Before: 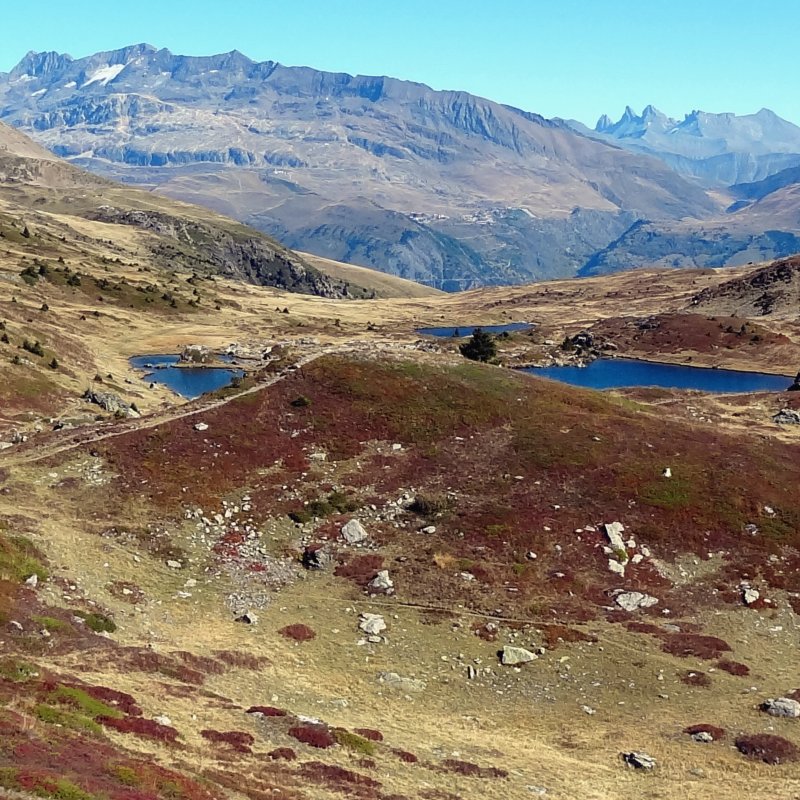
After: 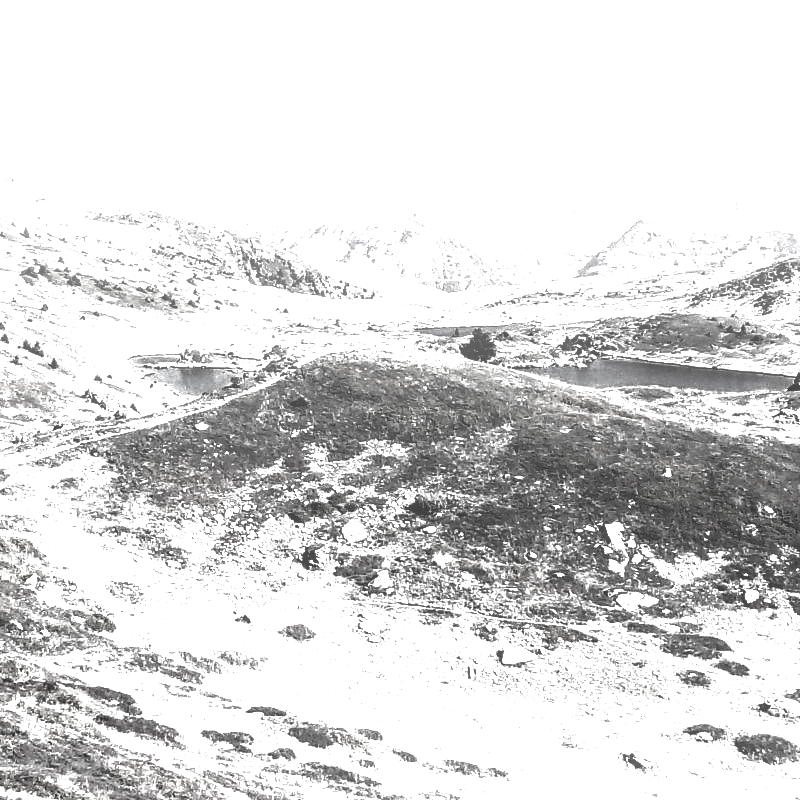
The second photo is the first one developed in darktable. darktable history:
contrast brightness saturation: contrast 0.02, brightness -0.998, saturation -0.987
exposure: black level correction 0, exposure 2.396 EV, compensate exposure bias true, compensate highlight preservation false
local contrast: on, module defaults
